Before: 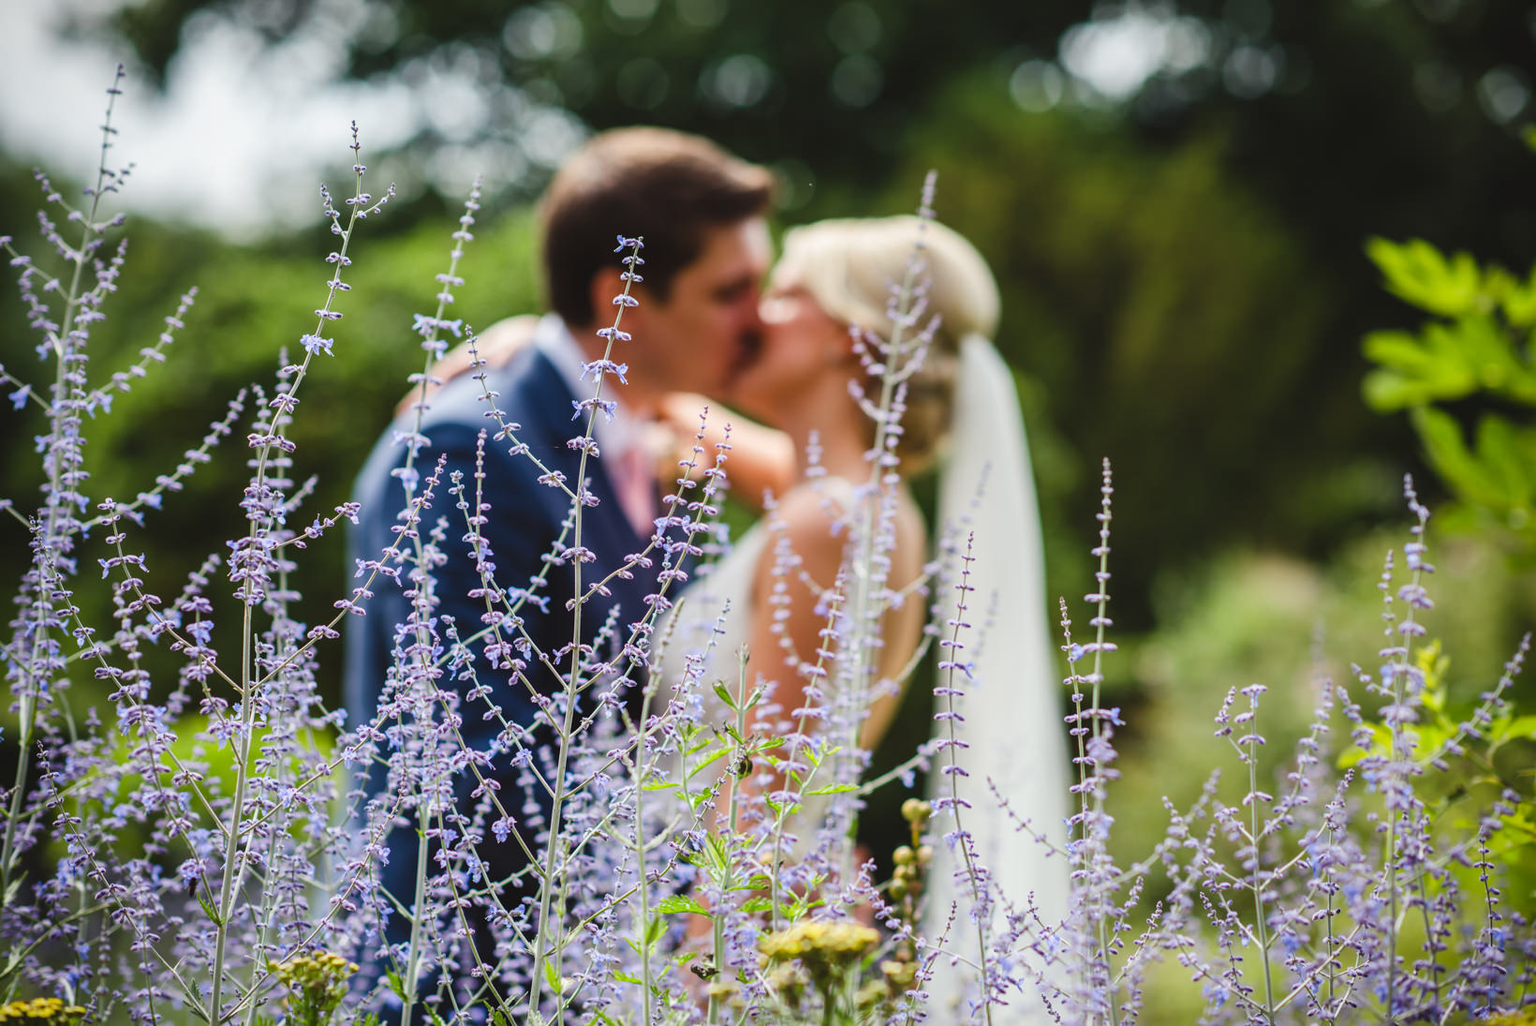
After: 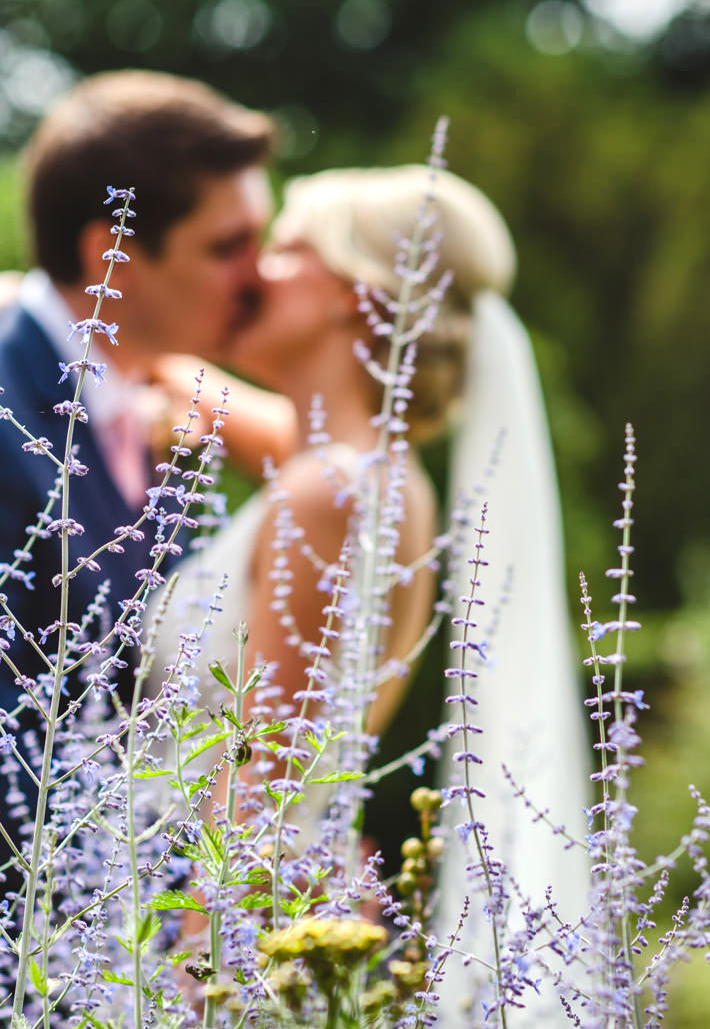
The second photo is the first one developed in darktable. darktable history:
exposure: exposure 0.269 EV, compensate highlight preservation false
shadows and highlights: soften with gaussian
crop: left 33.708%, top 5.98%, right 22.941%
